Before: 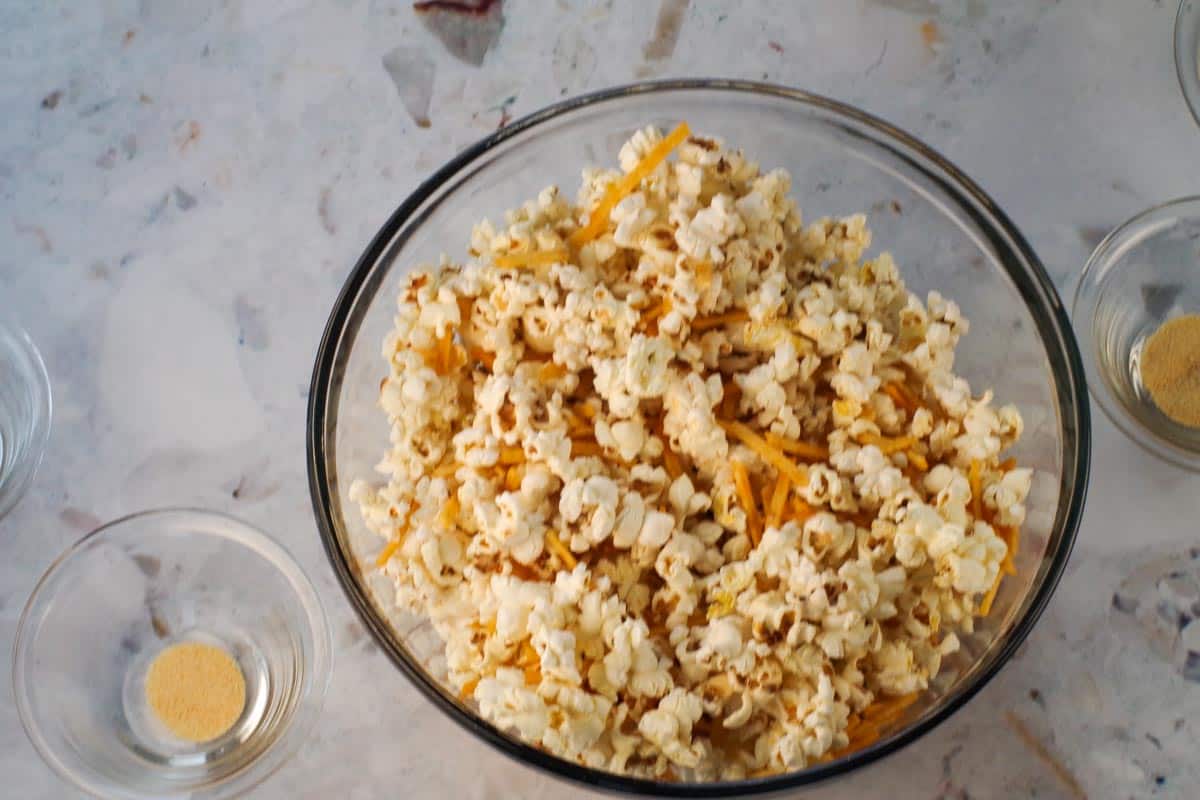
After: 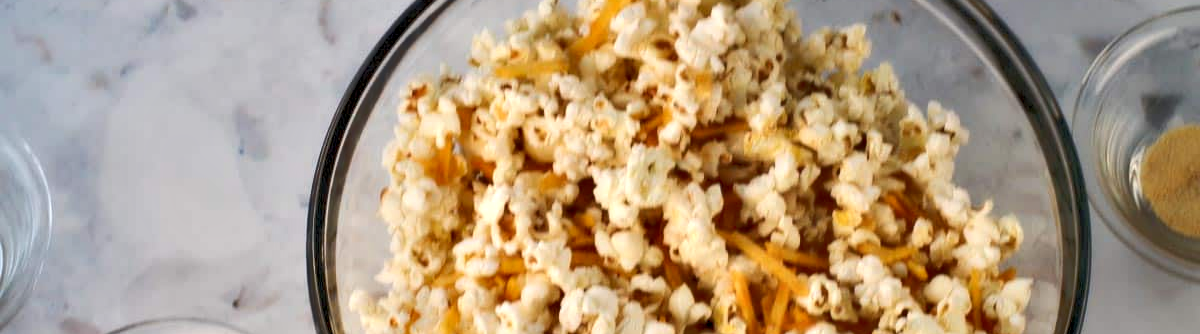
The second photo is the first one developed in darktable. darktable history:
contrast equalizer: y [[0.514, 0.573, 0.581, 0.508, 0.5, 0.5], [0.5 ×6], [0.5 ×6], [0 ×6], [0 ×6]]
tone equalizer: -8 EV -0.528 EV, -7 EV -0.319 EV, -6 EV -0.083 EV, -5 EV 0.413 EV, -4 EV 0.985 EV, -3 EV 0.791 EV, -2 EV -0.01 EV, -1 EV 0.14 EV, +0 EV -0.012 EV, smoothing 1
crop and rotate: top 23.84%, bottom 34.294%
